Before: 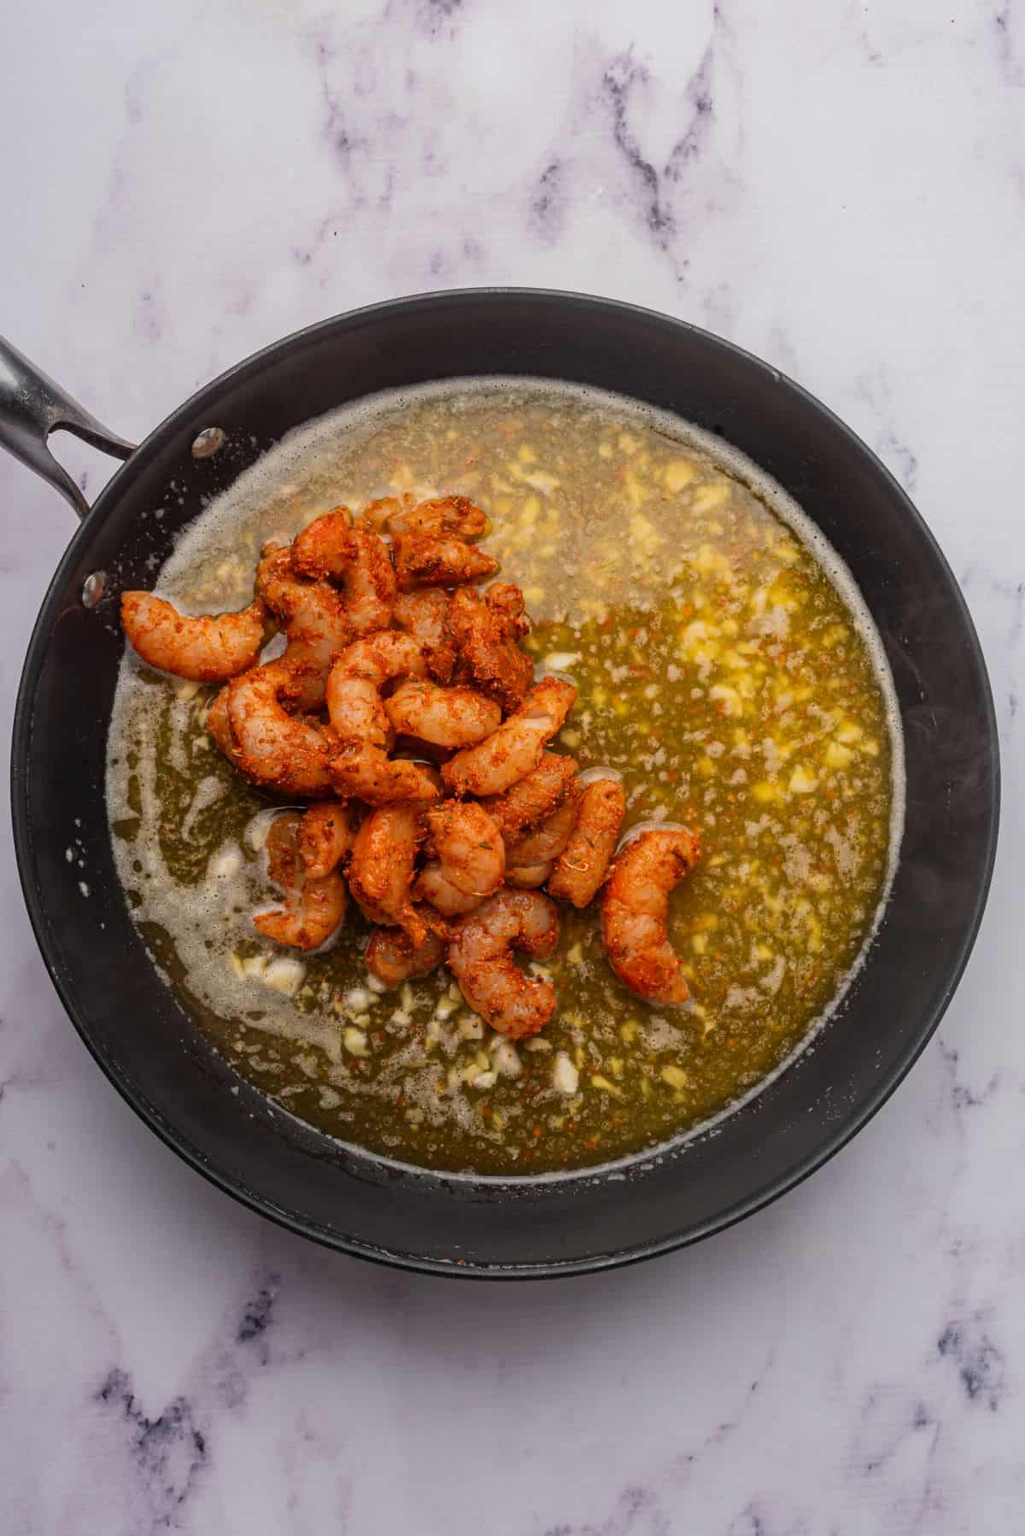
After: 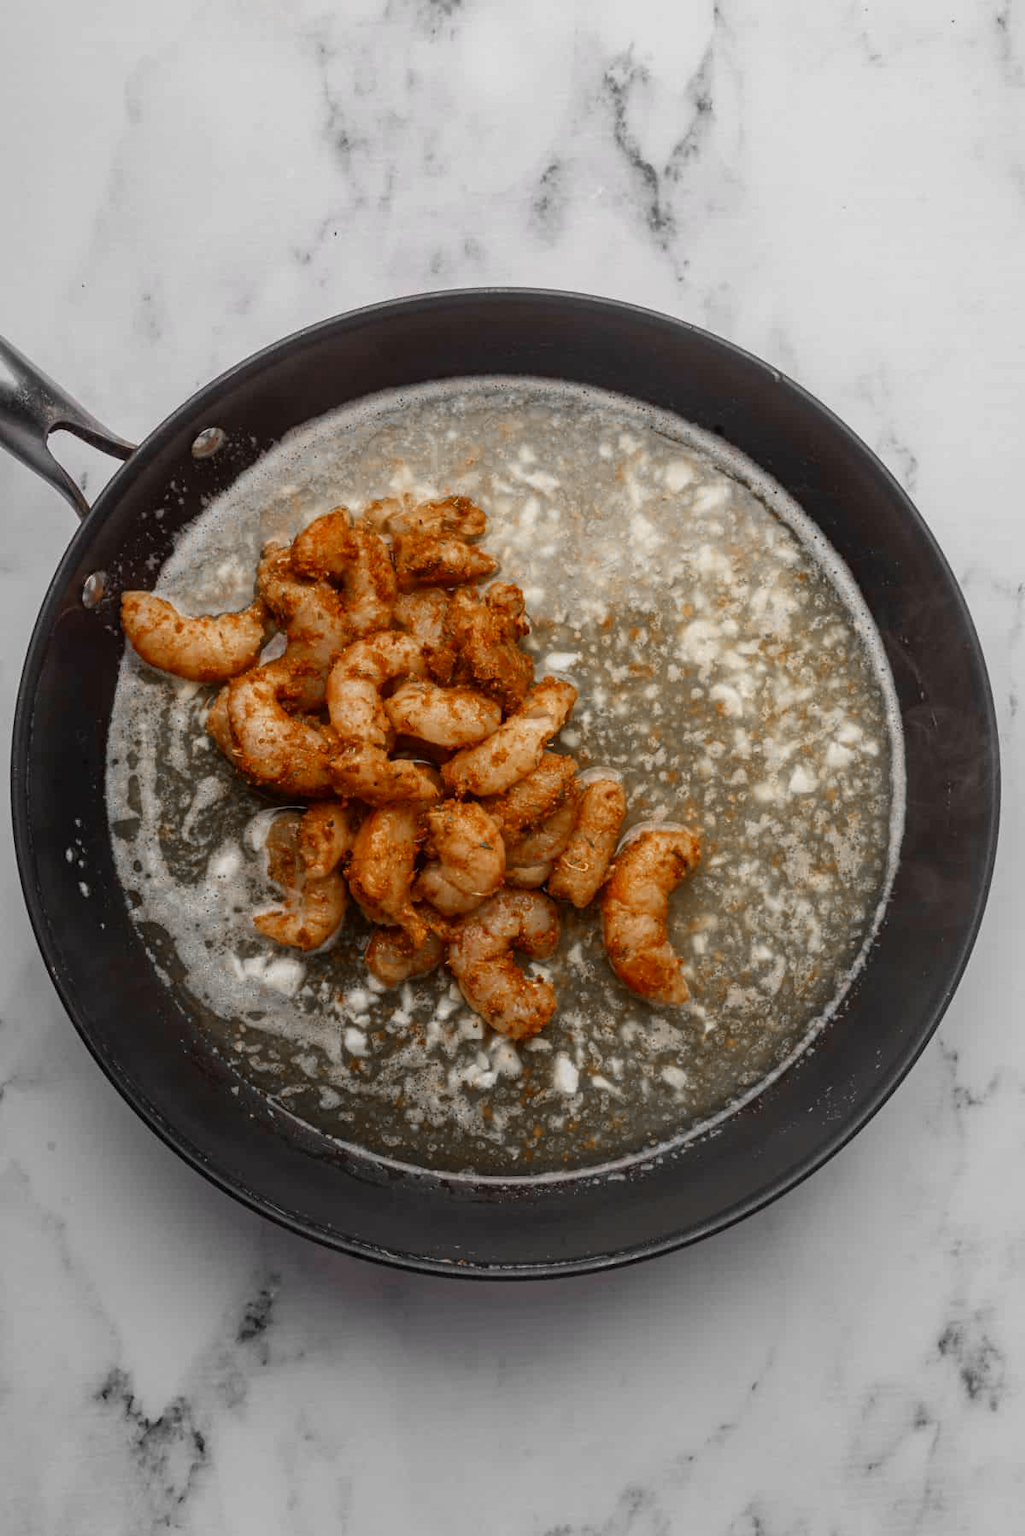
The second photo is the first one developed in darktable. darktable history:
color contrast: green-magenta contrast 0.8, blue-yellow contrast 1.1, unbound 0
color zones: curves: ch0 [(0, 0.497) (0.096, 0.361) (0.221, 0.538) (0.429, 0.5) (0.571, 0.5) (0.714, 0.5) (0.857, 0.5) (1, 0.497)]; ch1 [(0, 0.5) (0.143, 0.5) (0.257, -0.002) (0.429, 0.04) (0.571, -0.001) (0.714, -0.015) (0.857, 0.024) (1, 0.5)]
